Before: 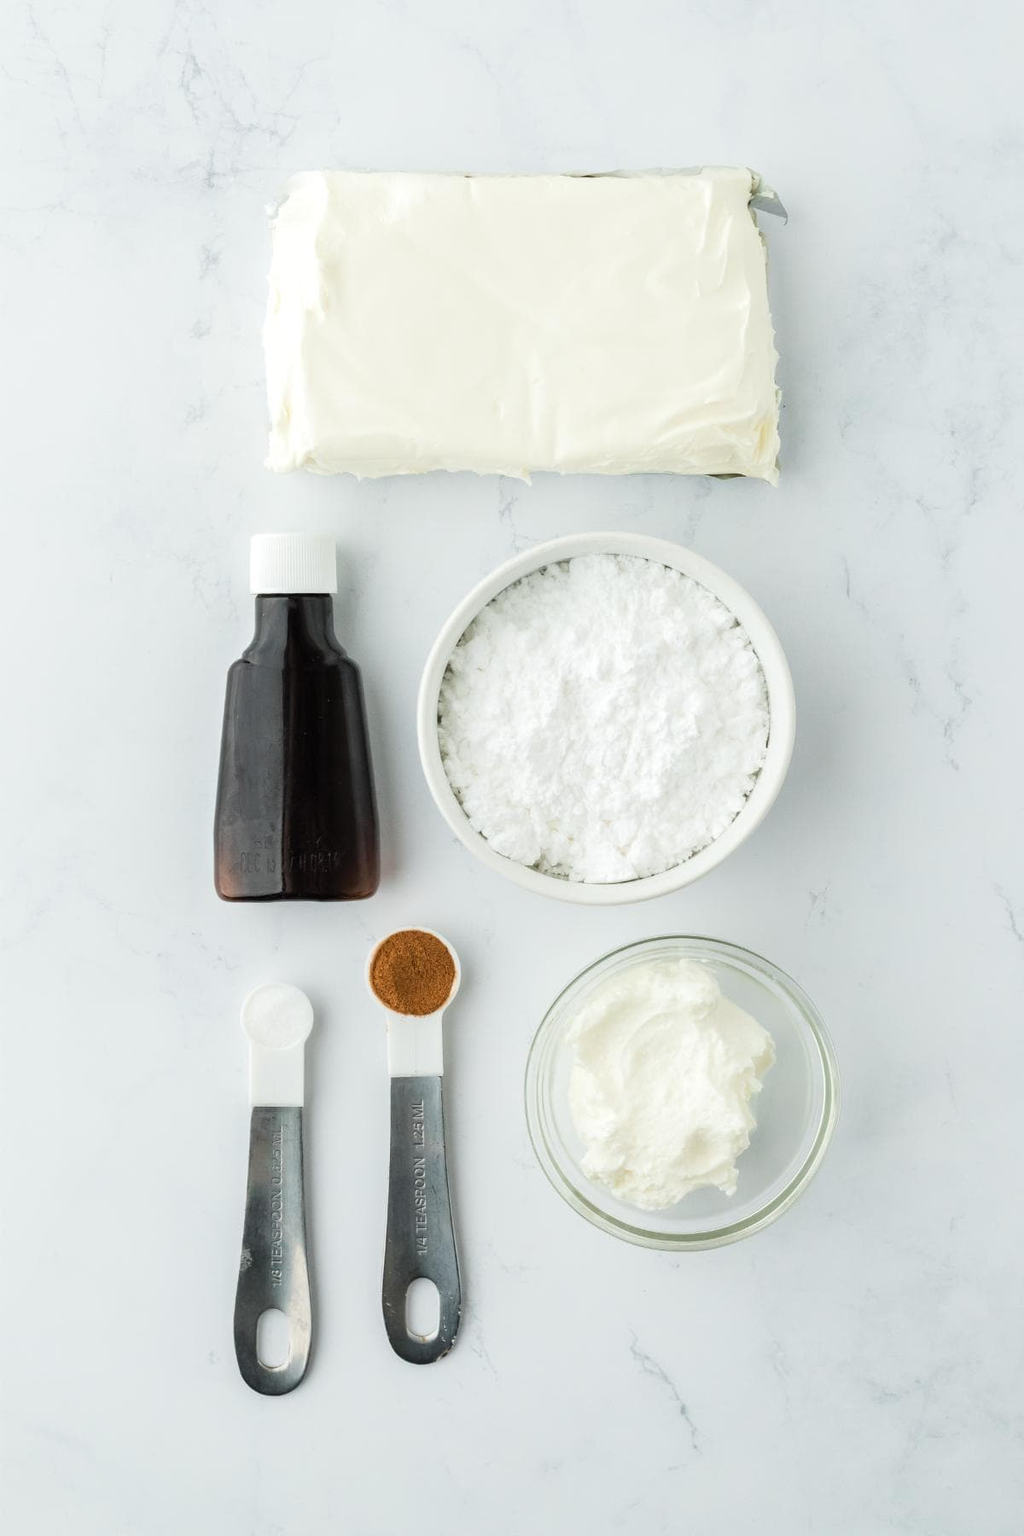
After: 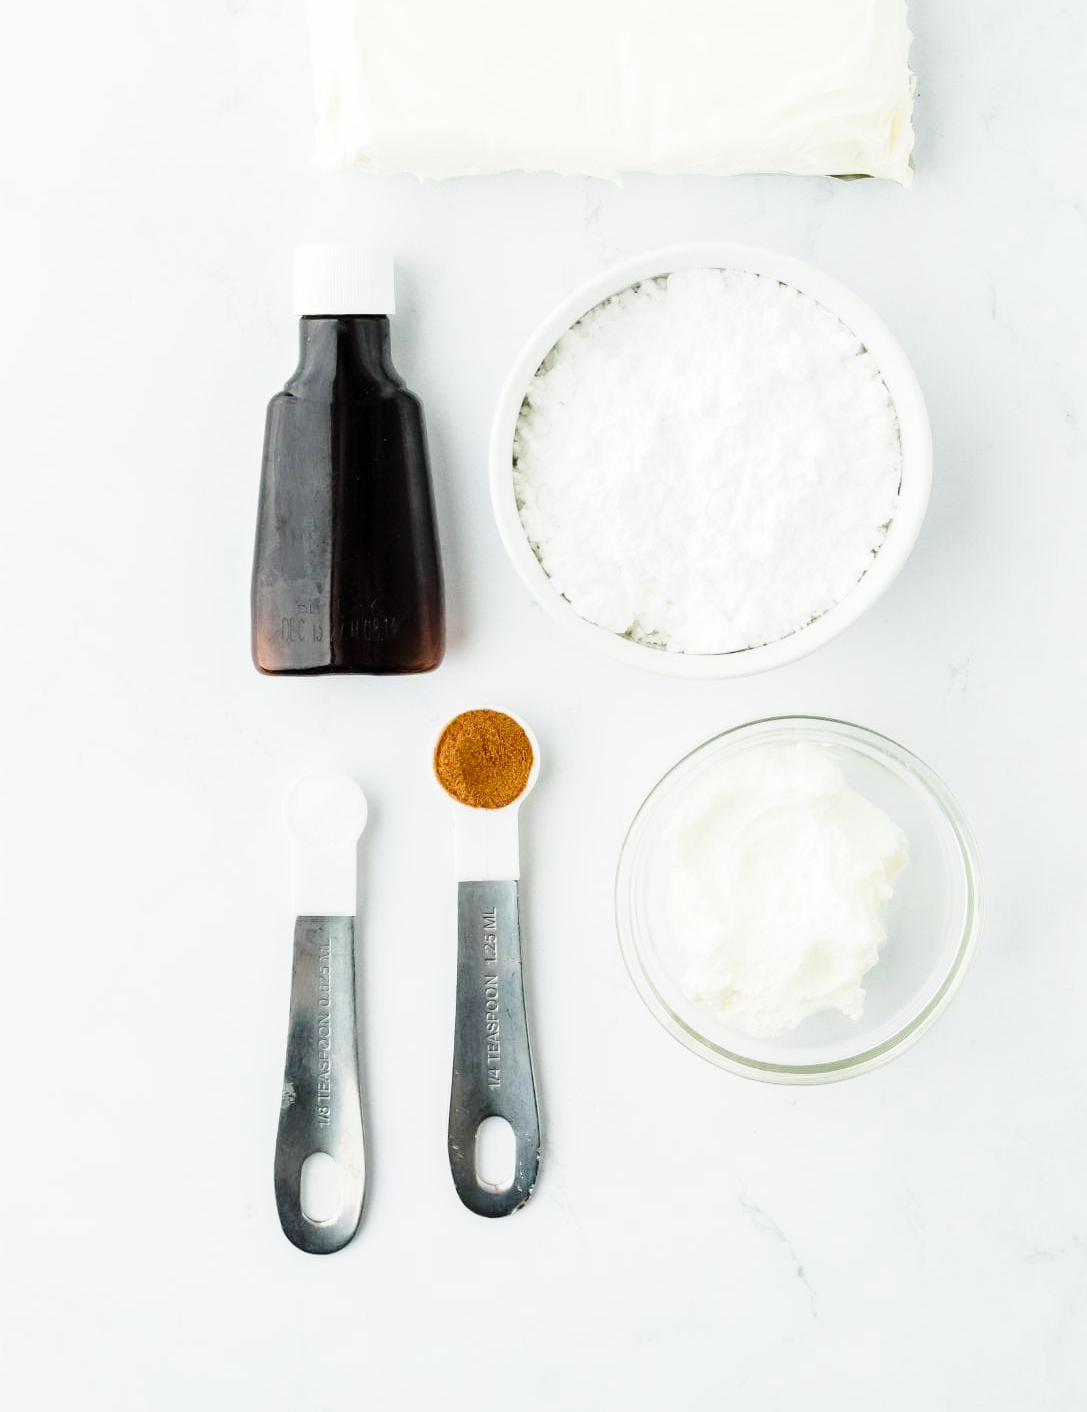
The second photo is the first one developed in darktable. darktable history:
exposure: black level correction 0.002, exposure -0.1 EV, compensate exposure bias true, compensate highlight preservation false
base curve: curves: ch0 [(0, 0) (0.028, 0.03) (0.121, 0.232) (0.46, 0.748) (0.859, 0.968) (1, 1)], preserve colors none
crop: top 21.184%, right 9.339%, bottom 0.336%
